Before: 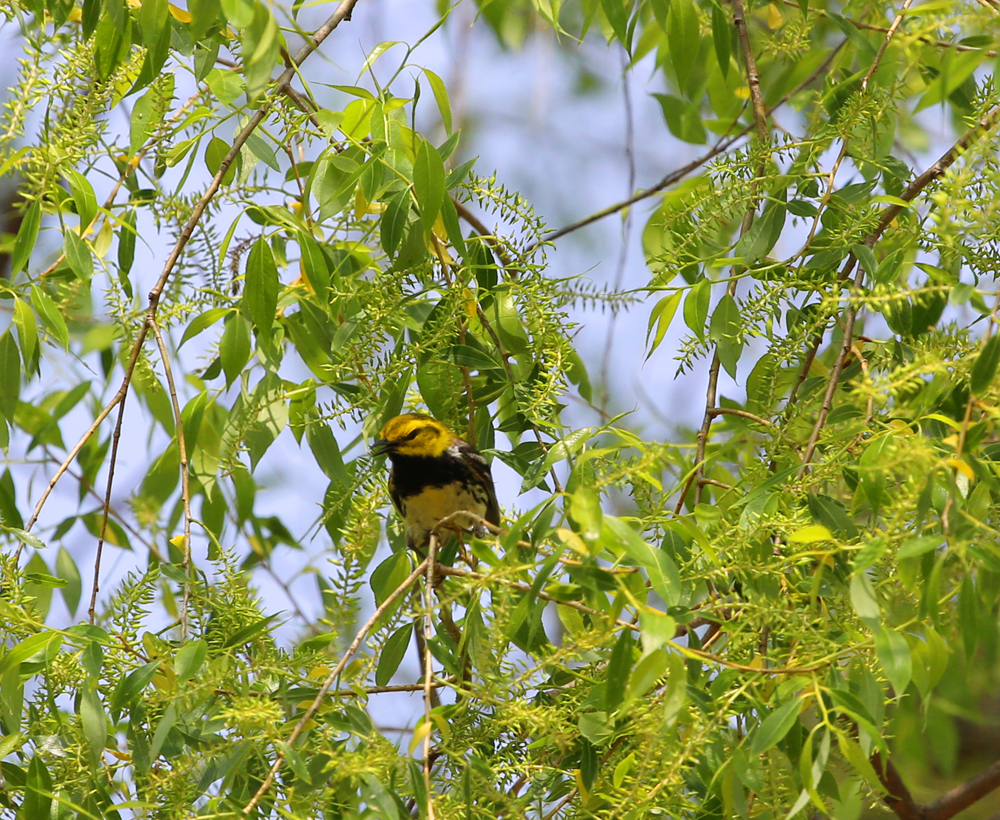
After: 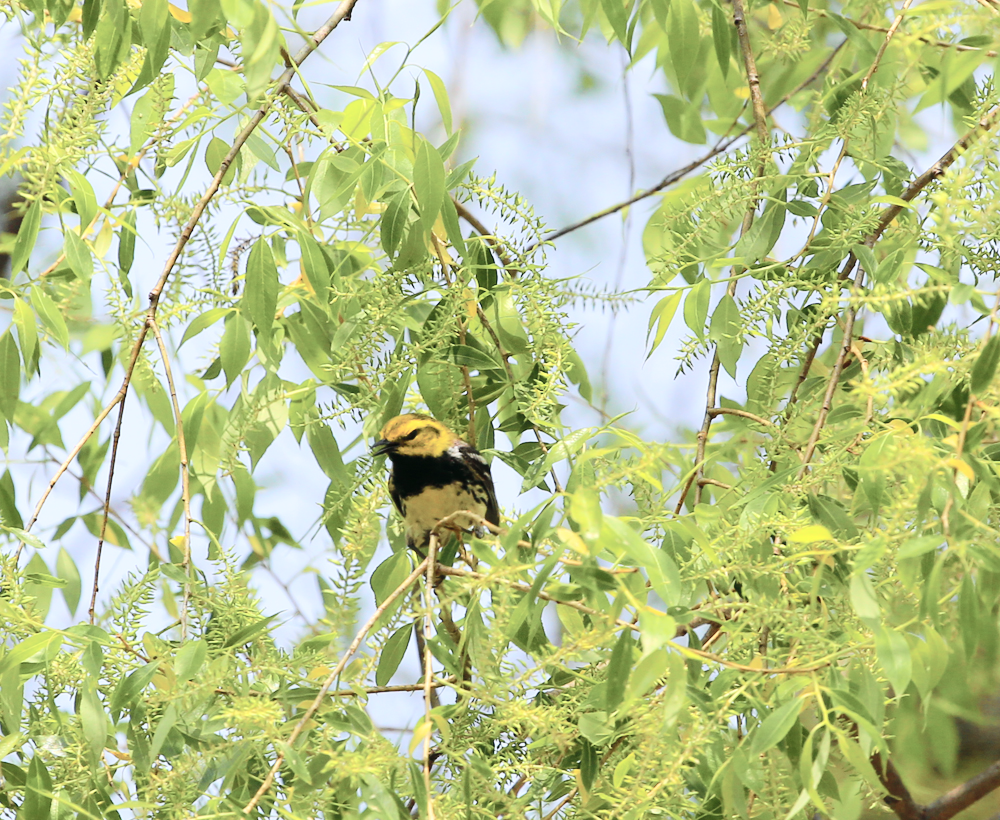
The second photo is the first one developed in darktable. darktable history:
shadows and highlights: shadows 0, highlights 40
tone curve: curves: ch0 [(0, 0) (0.081, 0.044) (0.185, 0.145) (0.283, 0.273) (0.405, 0.449) (0.495, 0.554) (0.686, 0.743) (0.826, 0.853) (0.978, 0.988)]; ch1 [(0, 0) (0.147, 0.166) (0.321, 0.362) (0.371, 0.402) (0.423, 0.426) (0.479, 0.472) (0.505, 0.497) (0.521, 0.506) (0.551, 0.546) (0.586, 0.571) (0.625, 0.638) (0.68, 0.715) (1, 1)]; ch2 [(0, 0) (0.346, 0.378) (0.404, 0.427) (0.502, 0.498) (0.531, 0.517) (0.547, 0.526) (0.582, 0.571) (0.629, 0.626) (0.717, 0.678) (1, 1)], color space Lab, independent channels, preserve colors none
contrast brightness saturation: contrast 0.14, brightness 0.21
